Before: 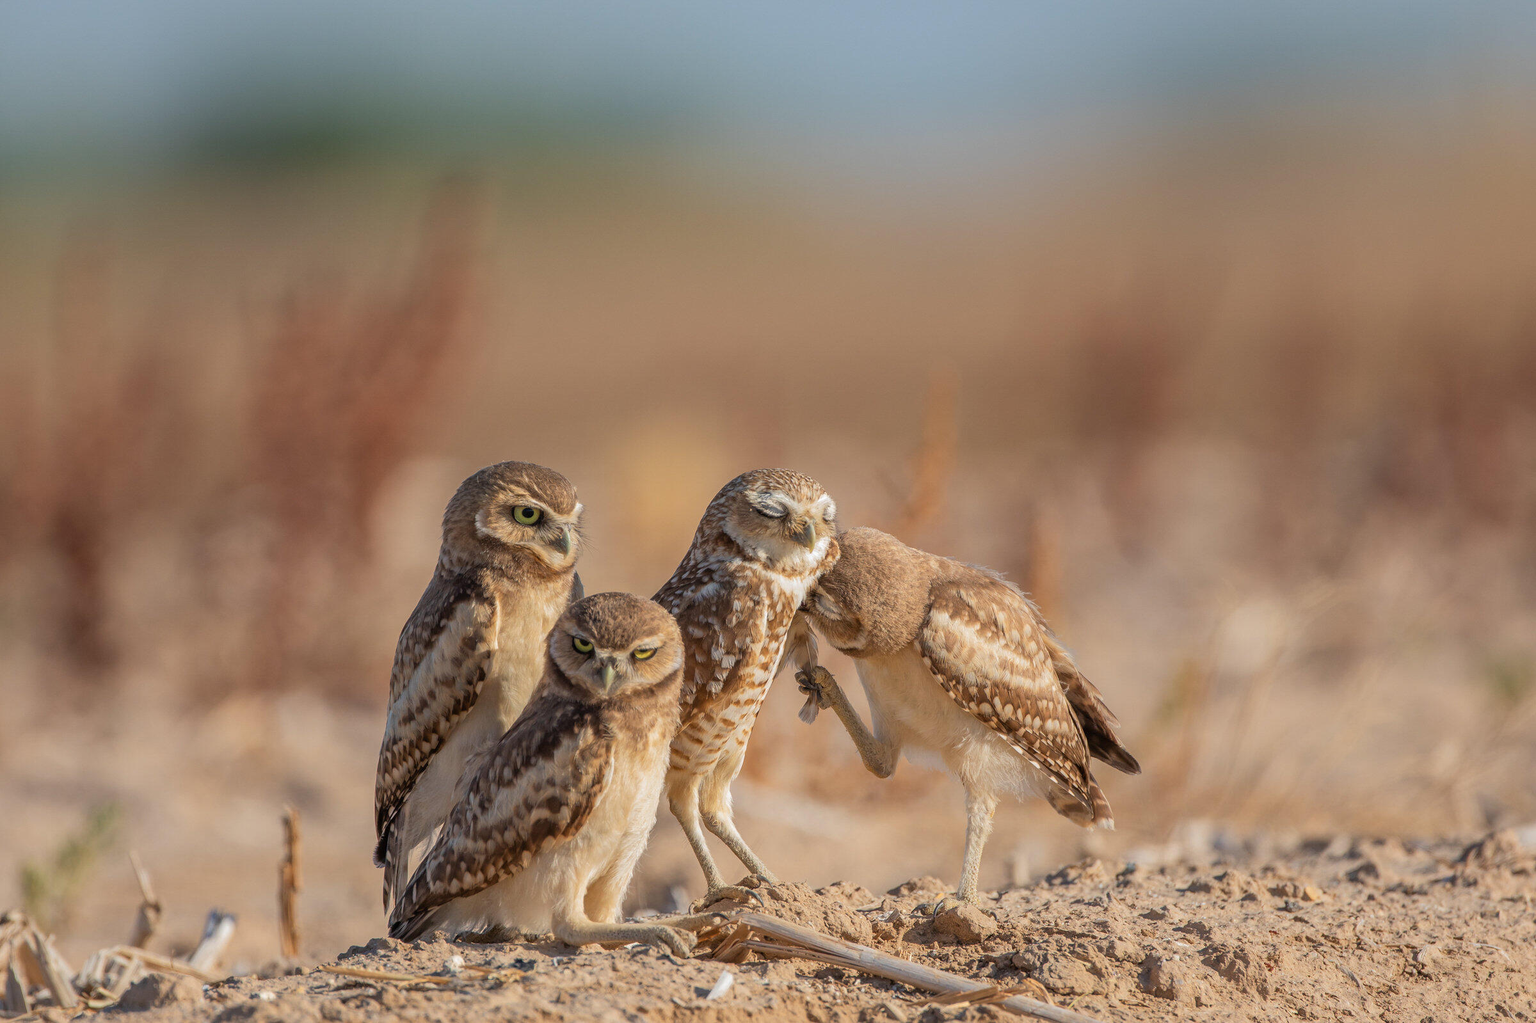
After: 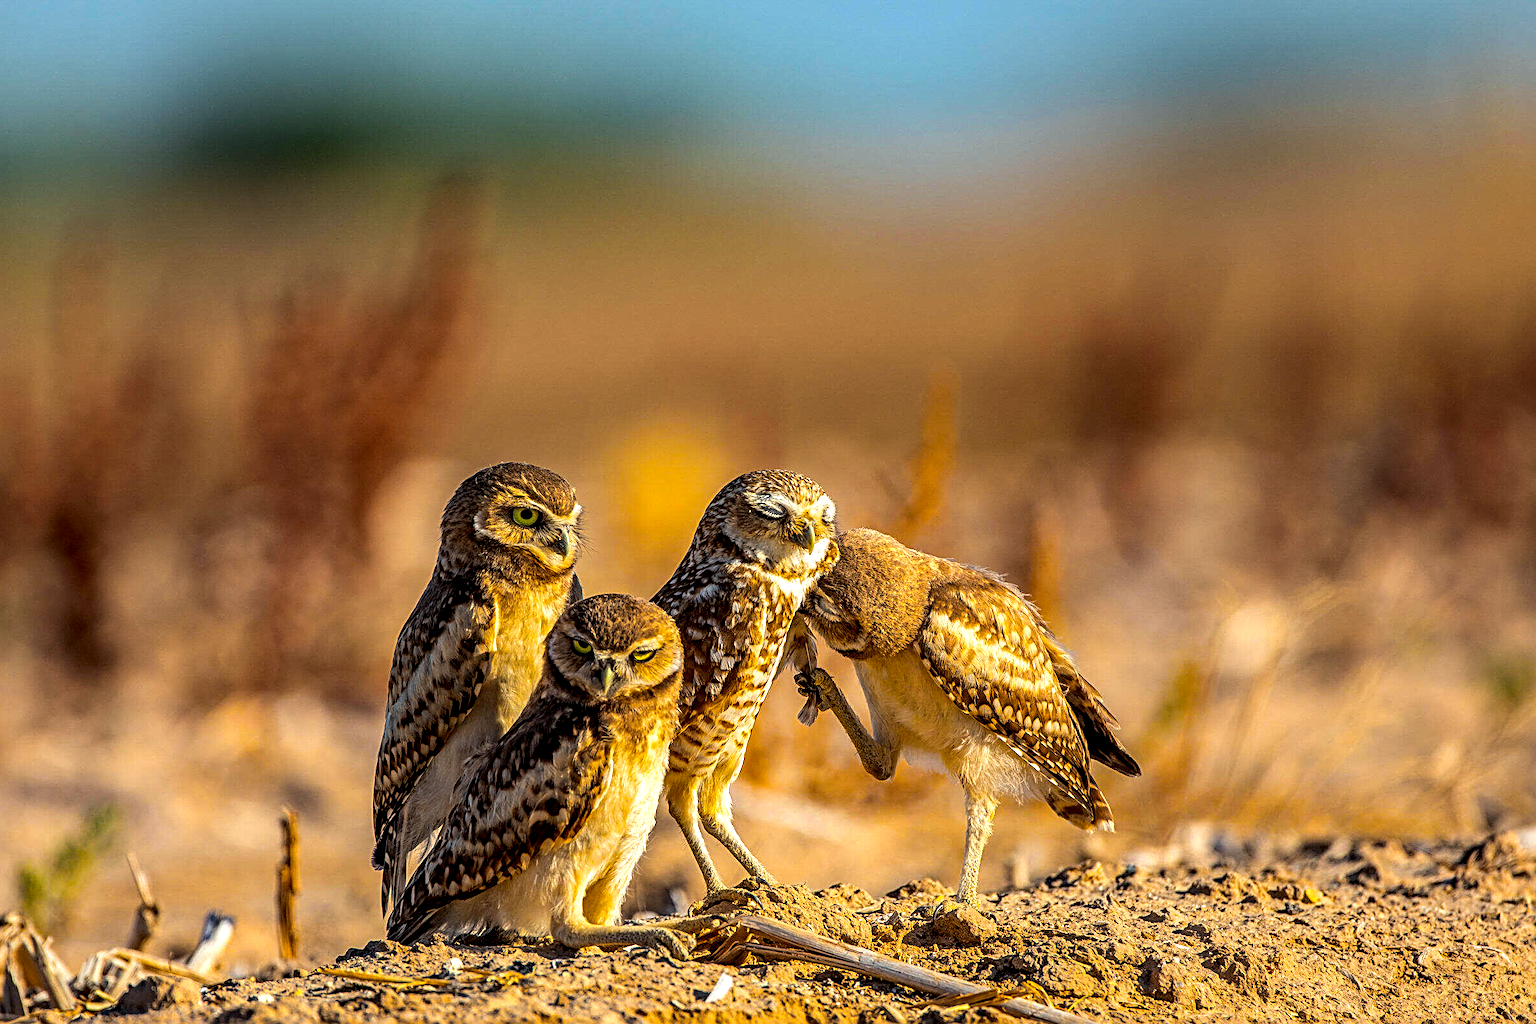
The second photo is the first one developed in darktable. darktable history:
sharpen: radius 2.809, amount 0.703
haze removal: compatibility mode true, adaptive false
color balance rgb: shadows lift › luminance -20.315%, highlights gain › luminance 7.04%, highlights gain › chroma 1.899%, highlights gain › hue 91.19°, linear chroma grading › shadows -39.777%, linear chroma grading › highlights 39.016%, linear chroma grading › global chroma 45.404%, linear chroma grading › mid-tones -29.93%, perceptual saturation grading › global saturation 25.211%, global vibrance -24.457%
local contrast: highlights 80%, shadows 58%, detail 175%, midtone range 0.595
crop and rotate: left 0.2%, bottom 0.006%
